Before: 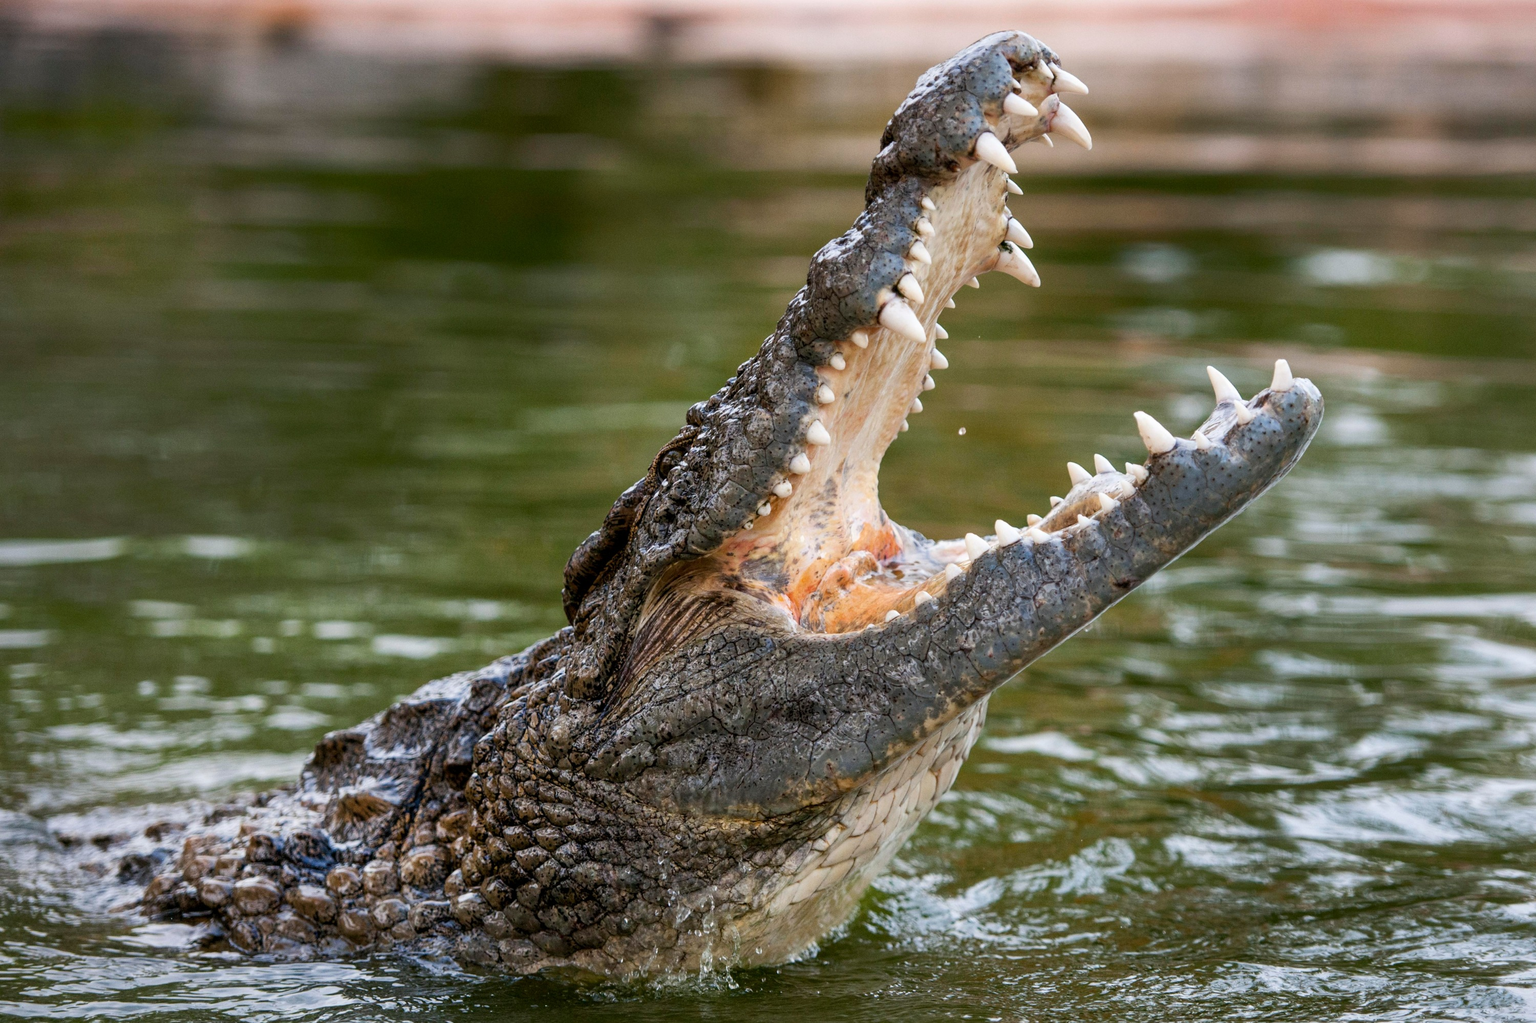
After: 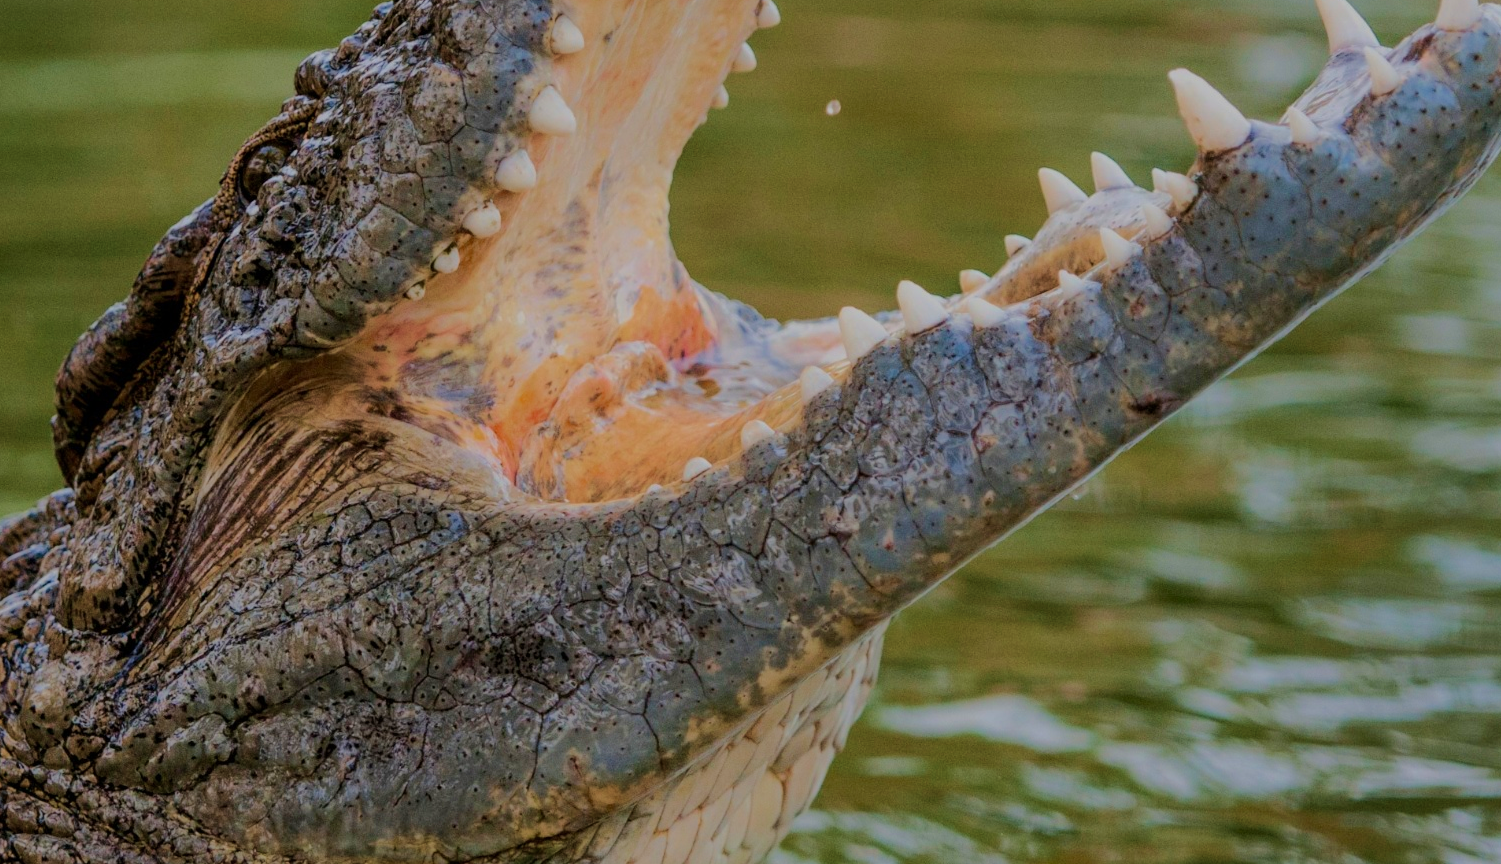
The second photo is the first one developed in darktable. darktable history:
tone equalizer: -8 EV -0.011 EV, -7 EV 0.007 EV, -6 EV -0.007 EV, -5 EV 0.007 EV, -4 EV -0.046 EV, -3 EV -0.231 EV, -2 EV -0.679 EV, -1 EV -0.995 EV, +0 EV -0.972 EV, edges refinement/feathering 500, mask exposure compensation -1.57 EV, preserve details no
crop: left 34.9%, top 36.774%, right 15.066%, bottom 19.994%
velvia: strength 44.94%
